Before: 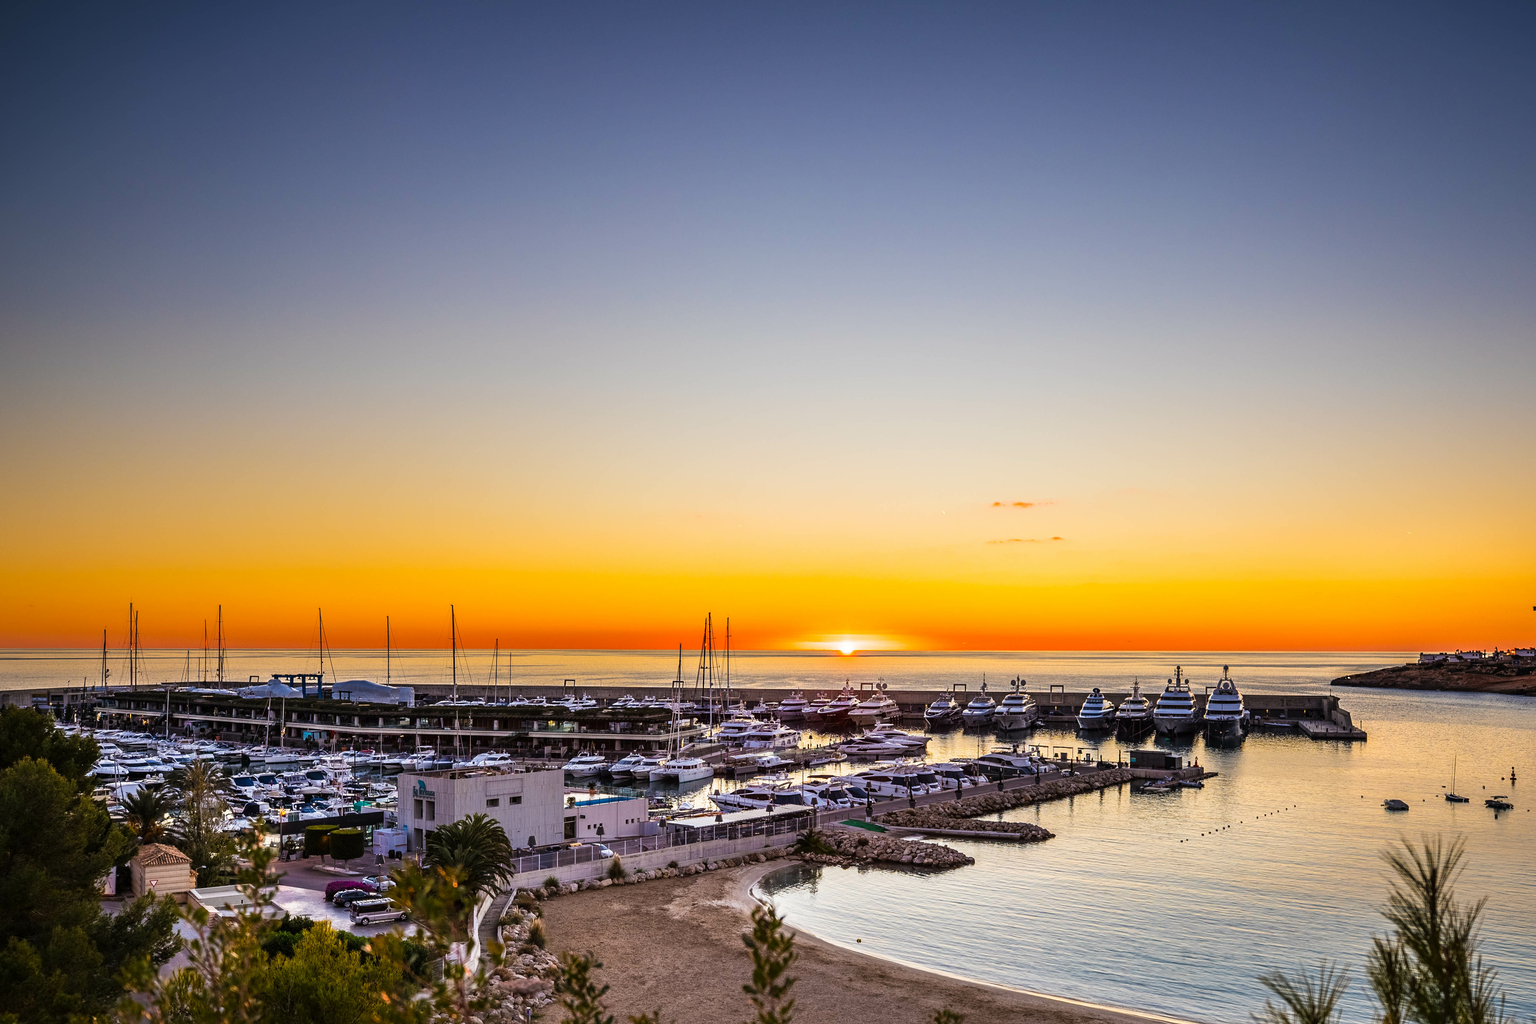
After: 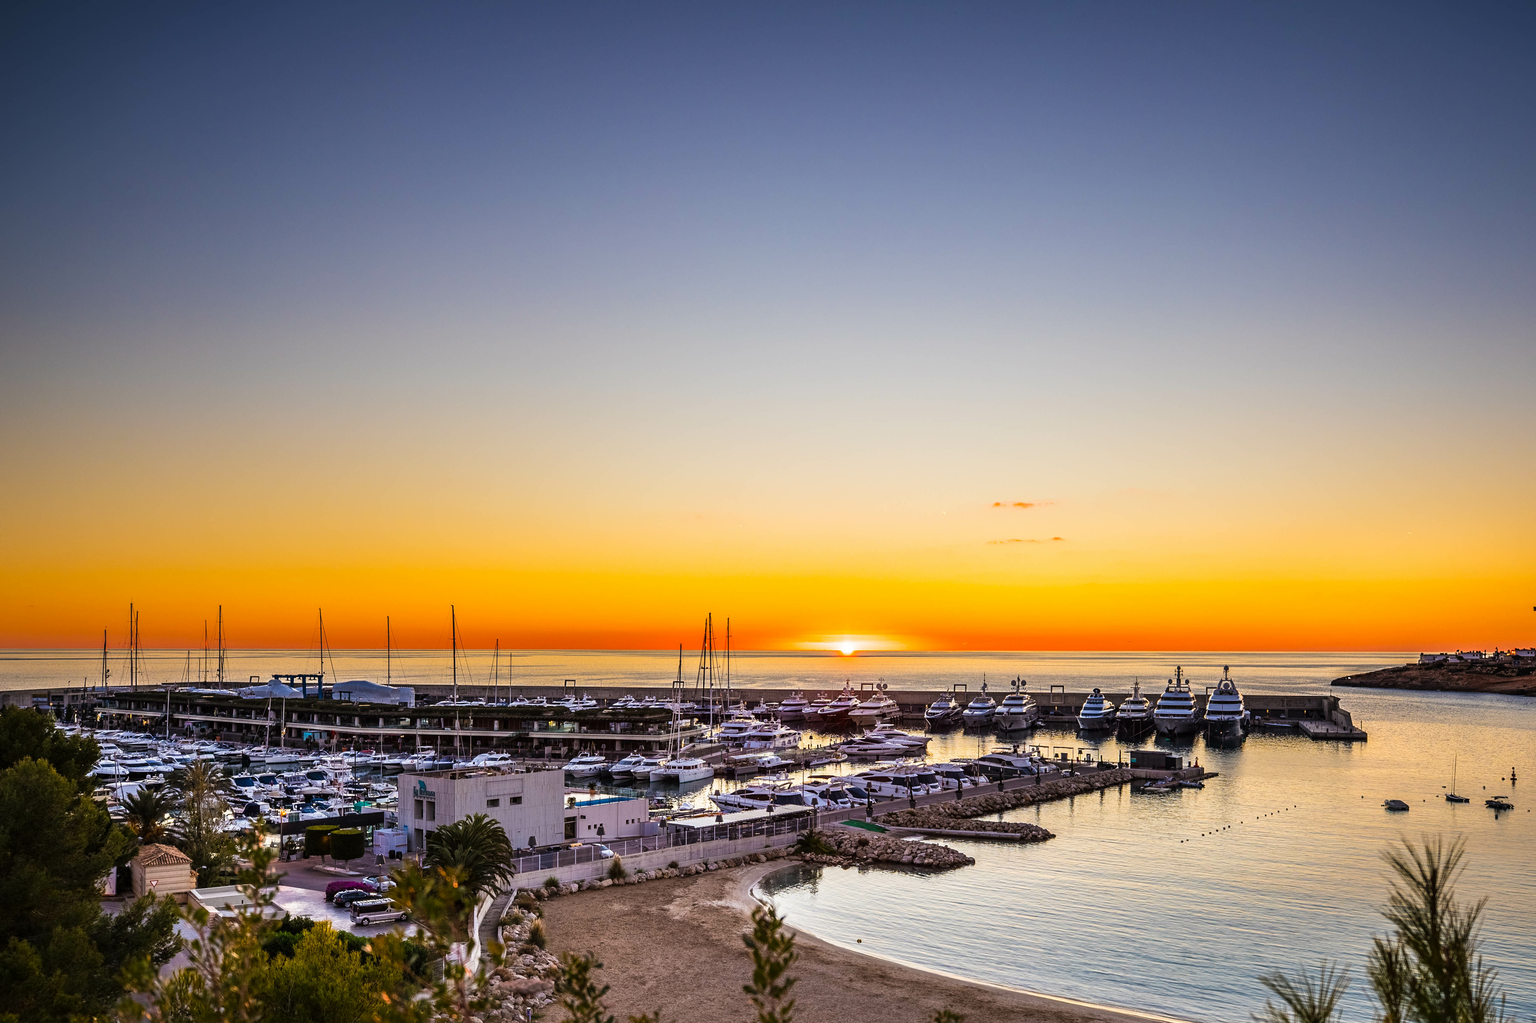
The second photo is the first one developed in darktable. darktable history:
color correction: highlights a* -0.137, highlights b* 0.137
